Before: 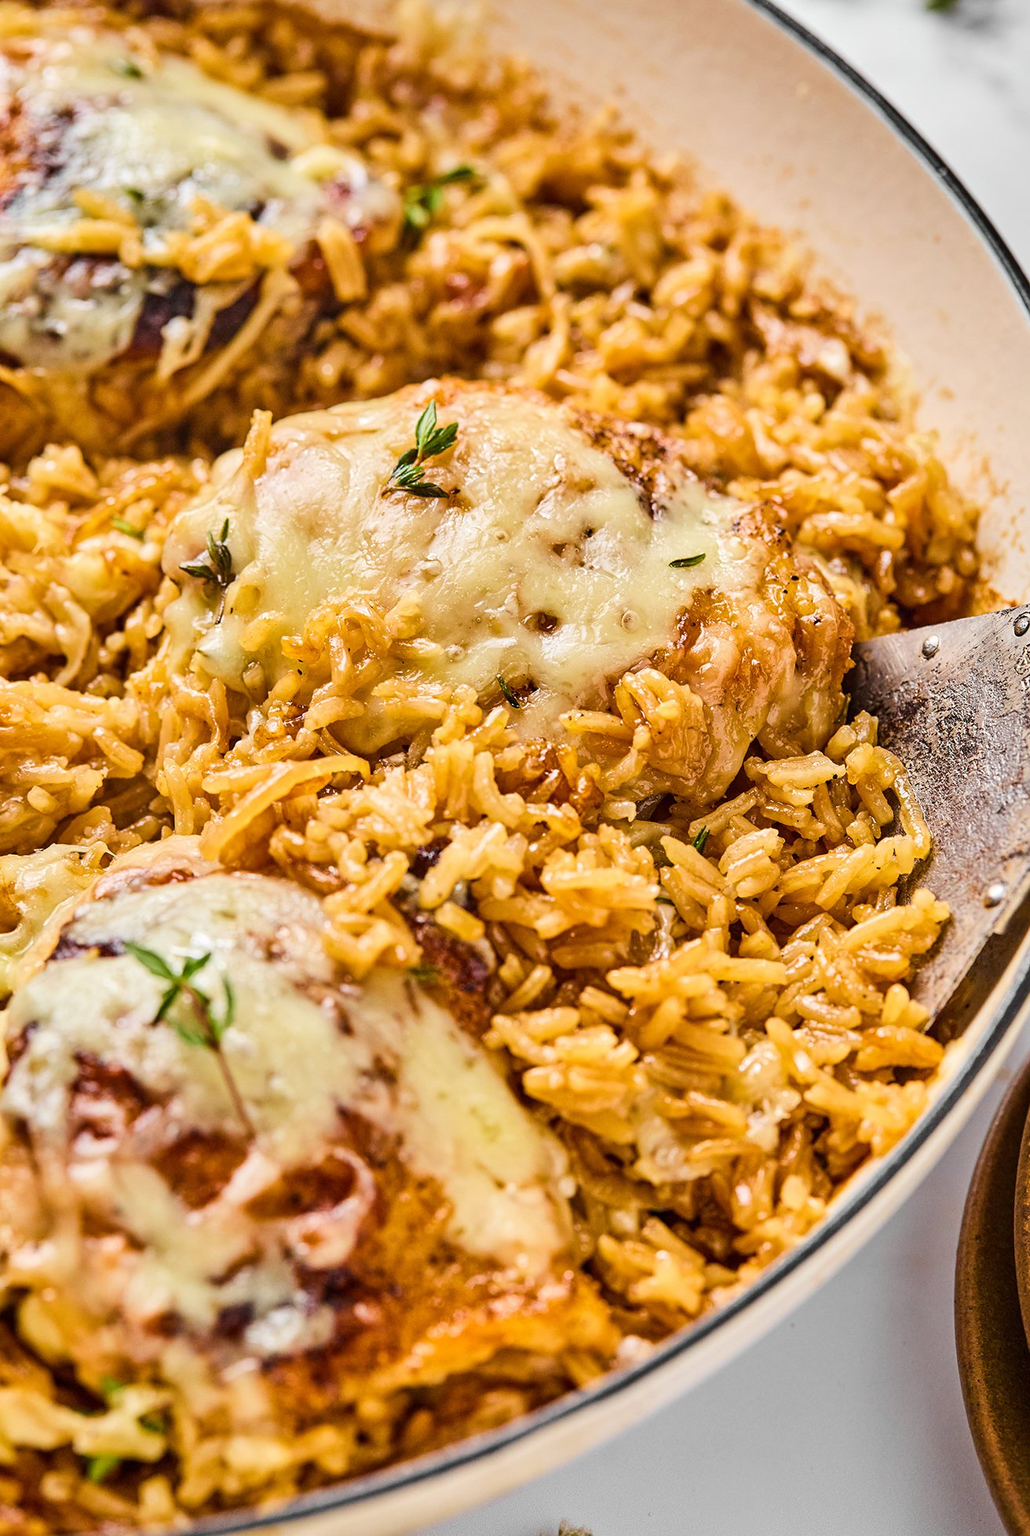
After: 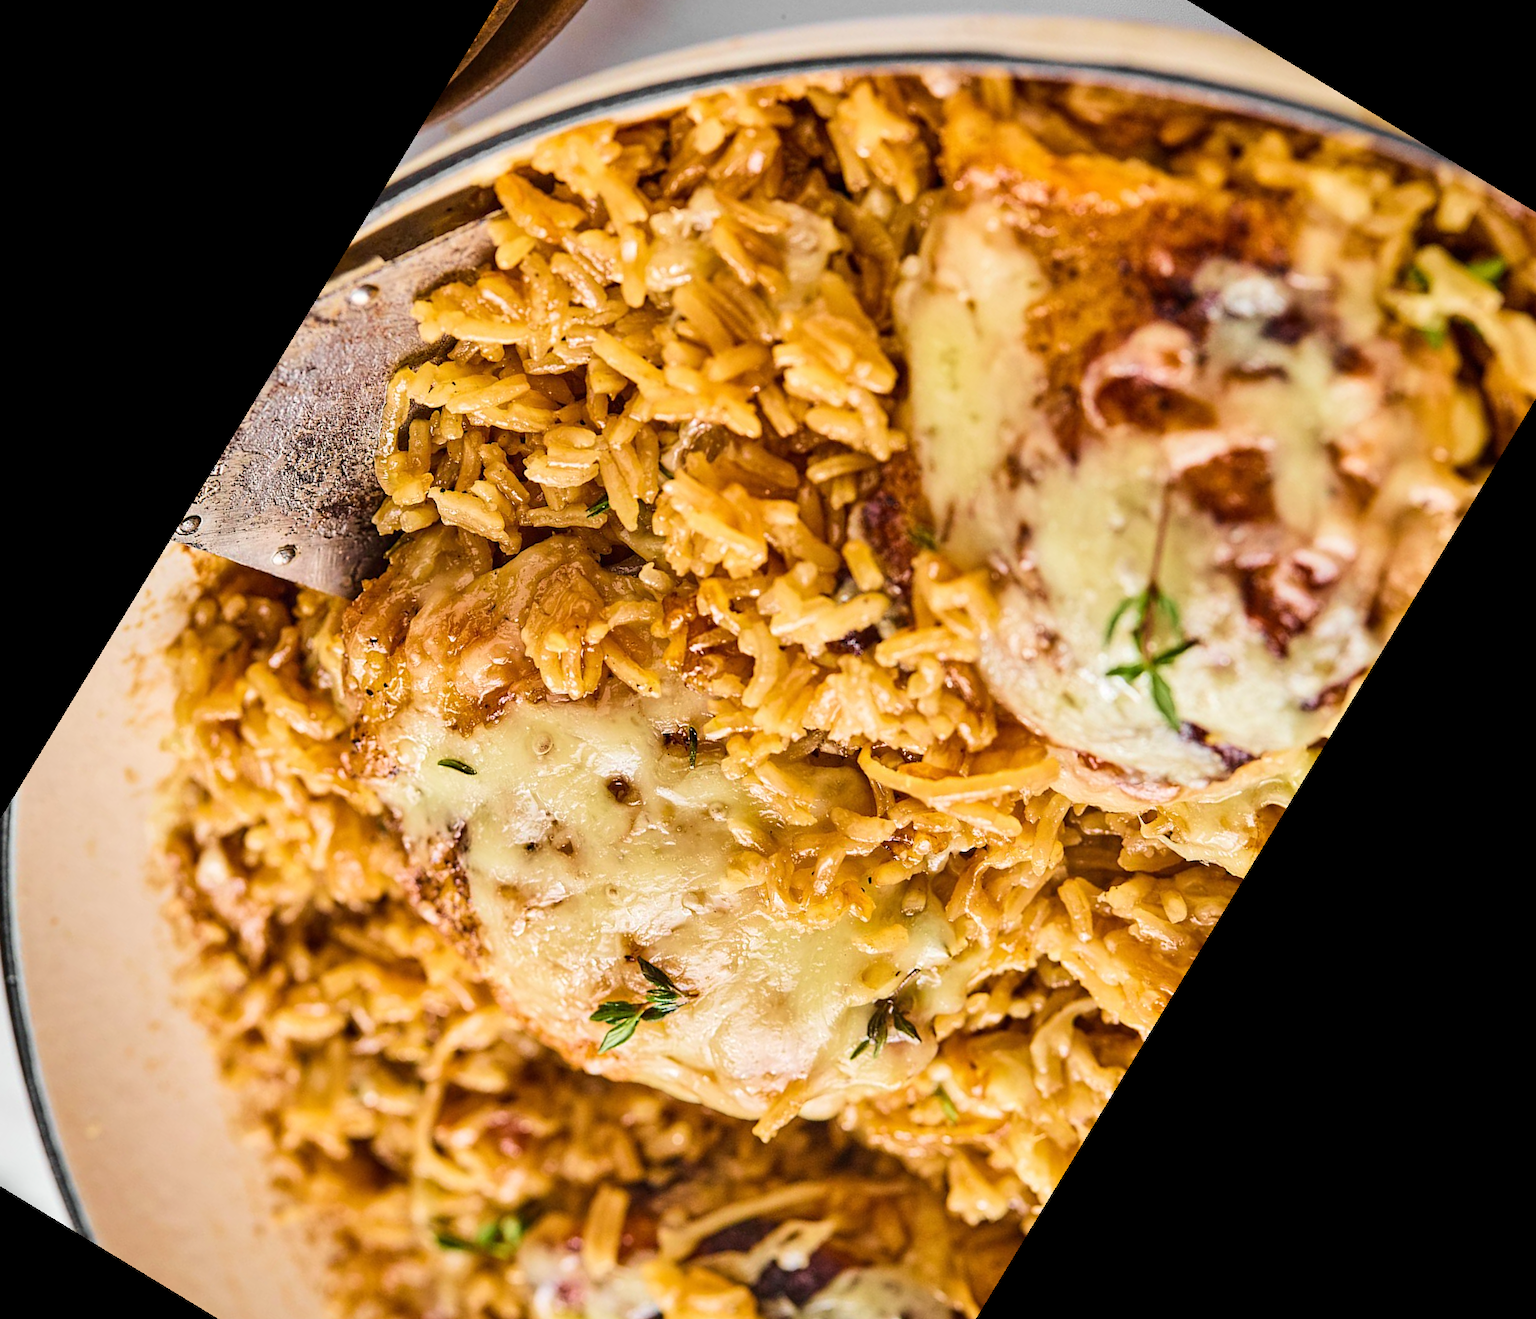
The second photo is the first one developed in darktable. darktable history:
crop and rotate: angle 148.68°, left 9.111%, top 15.603%, right 4.588%, bottom 17.041%
velvia: on, module defaults
